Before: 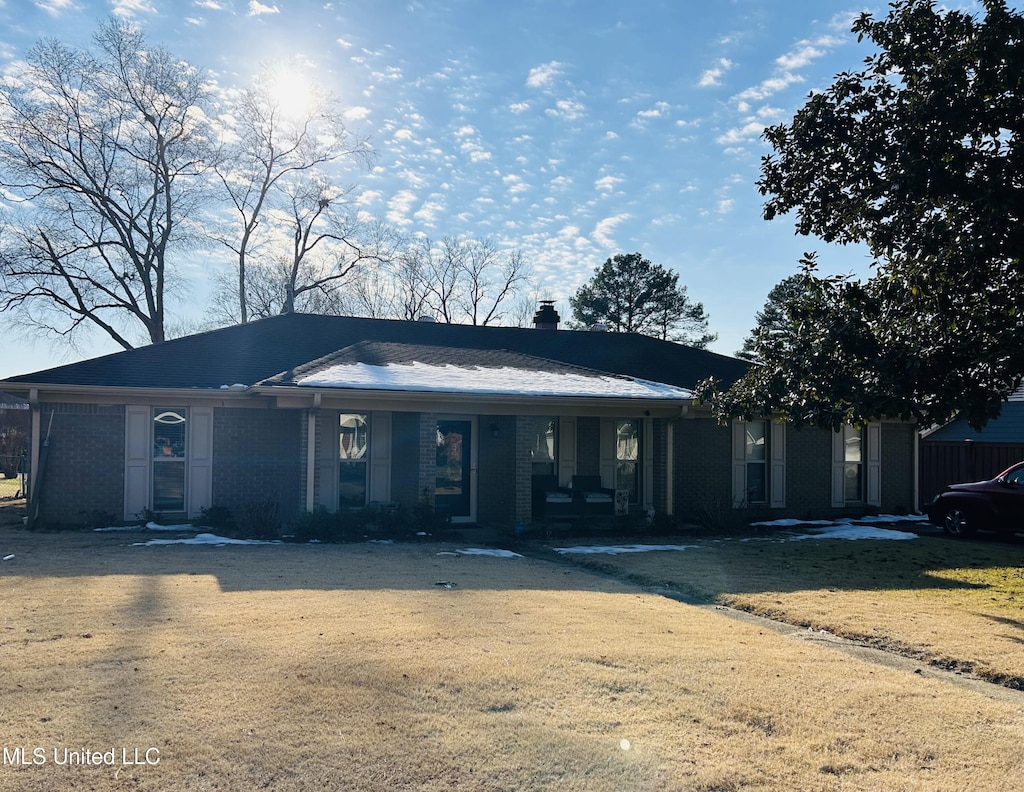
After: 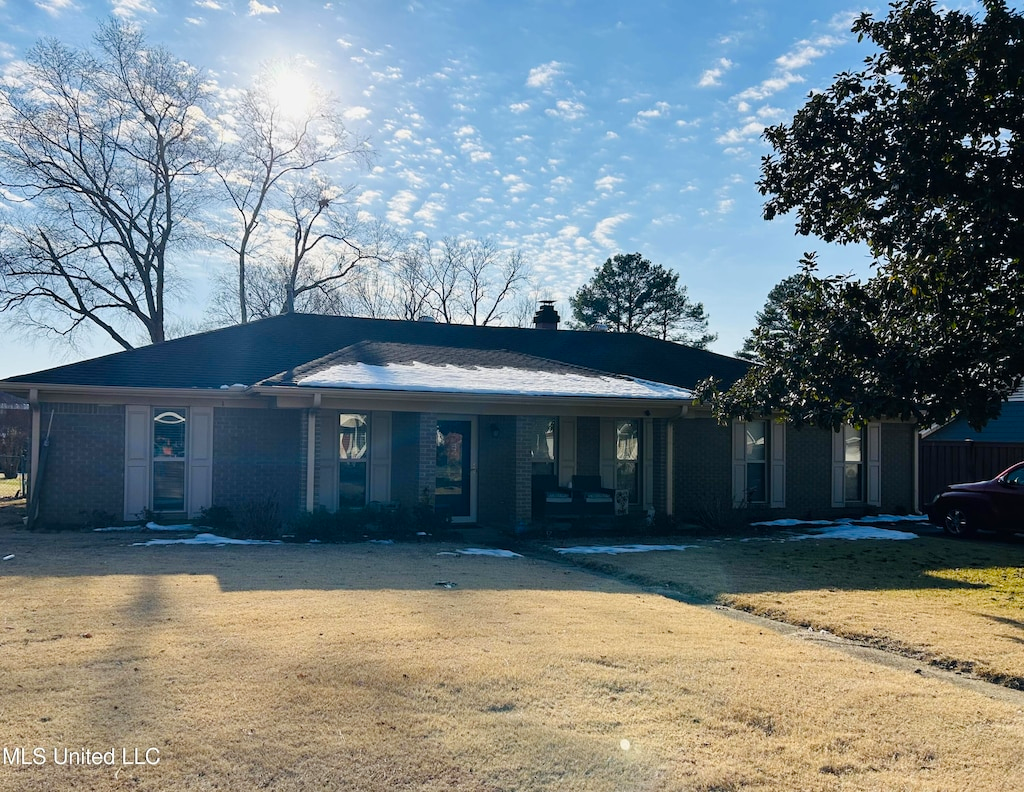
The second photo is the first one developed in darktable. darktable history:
color balance rgb: linear chroma grading › shadows -8.217%, linear chroma grading › global chroma 9.773%, perceptual saturation grading › global saturation 9.479%, perceptual saturation grading › highlights -13.871%, perceptual saturation grading › mid-tones 14.748%, perceptual saturation grading › shadows 22.391%
